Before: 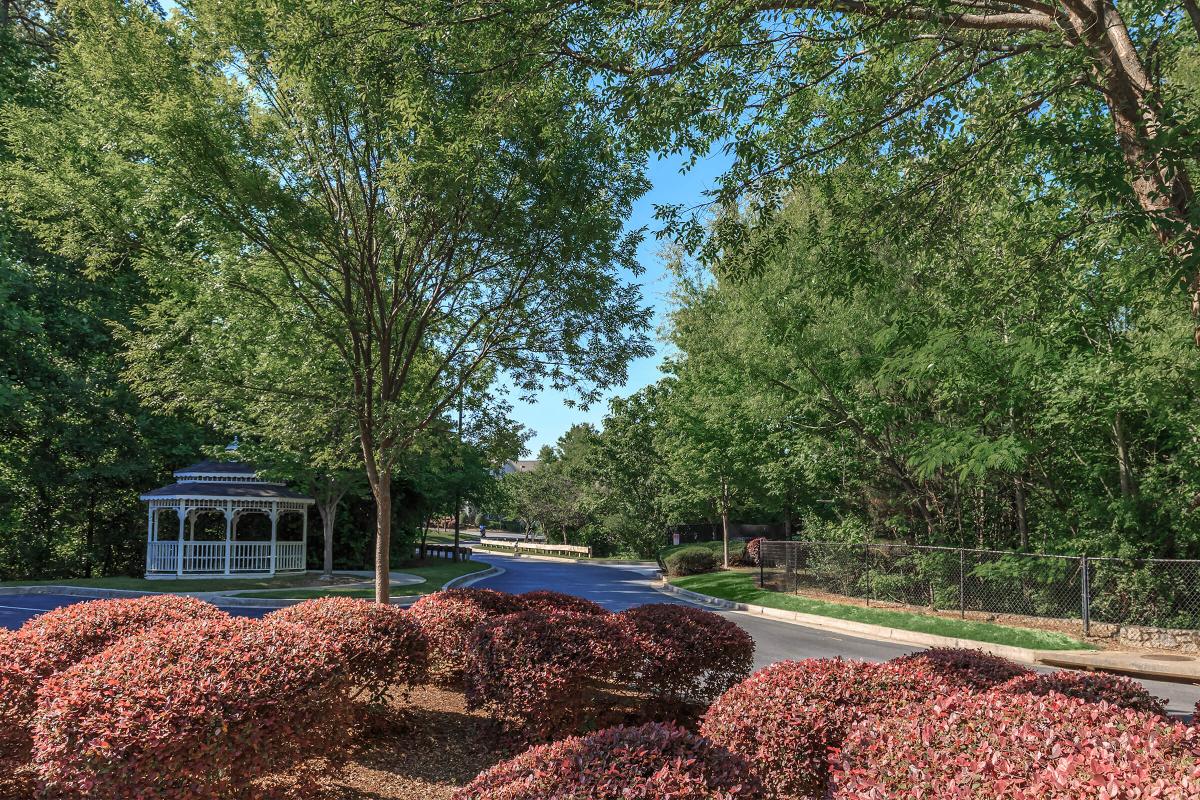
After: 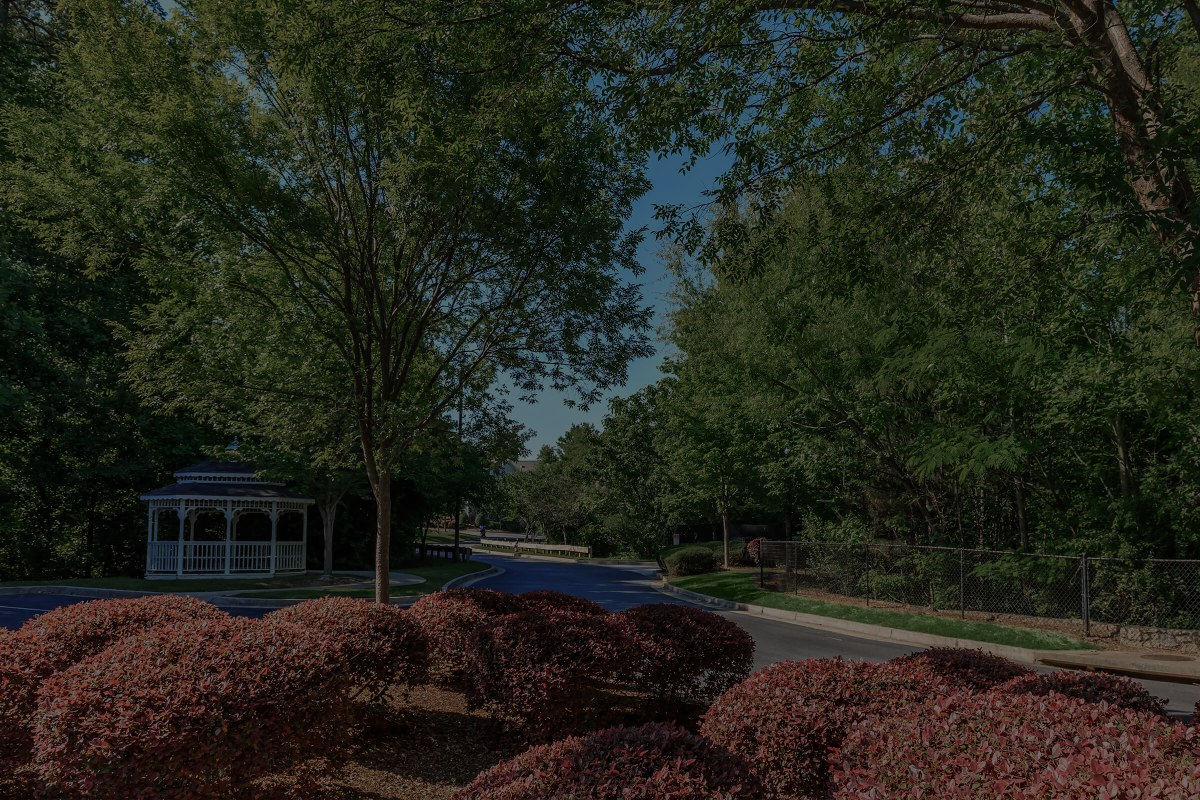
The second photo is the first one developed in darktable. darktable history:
exposure: exposure -2.372 EV, compensate exposure bias true, compensate highlight preservation false
